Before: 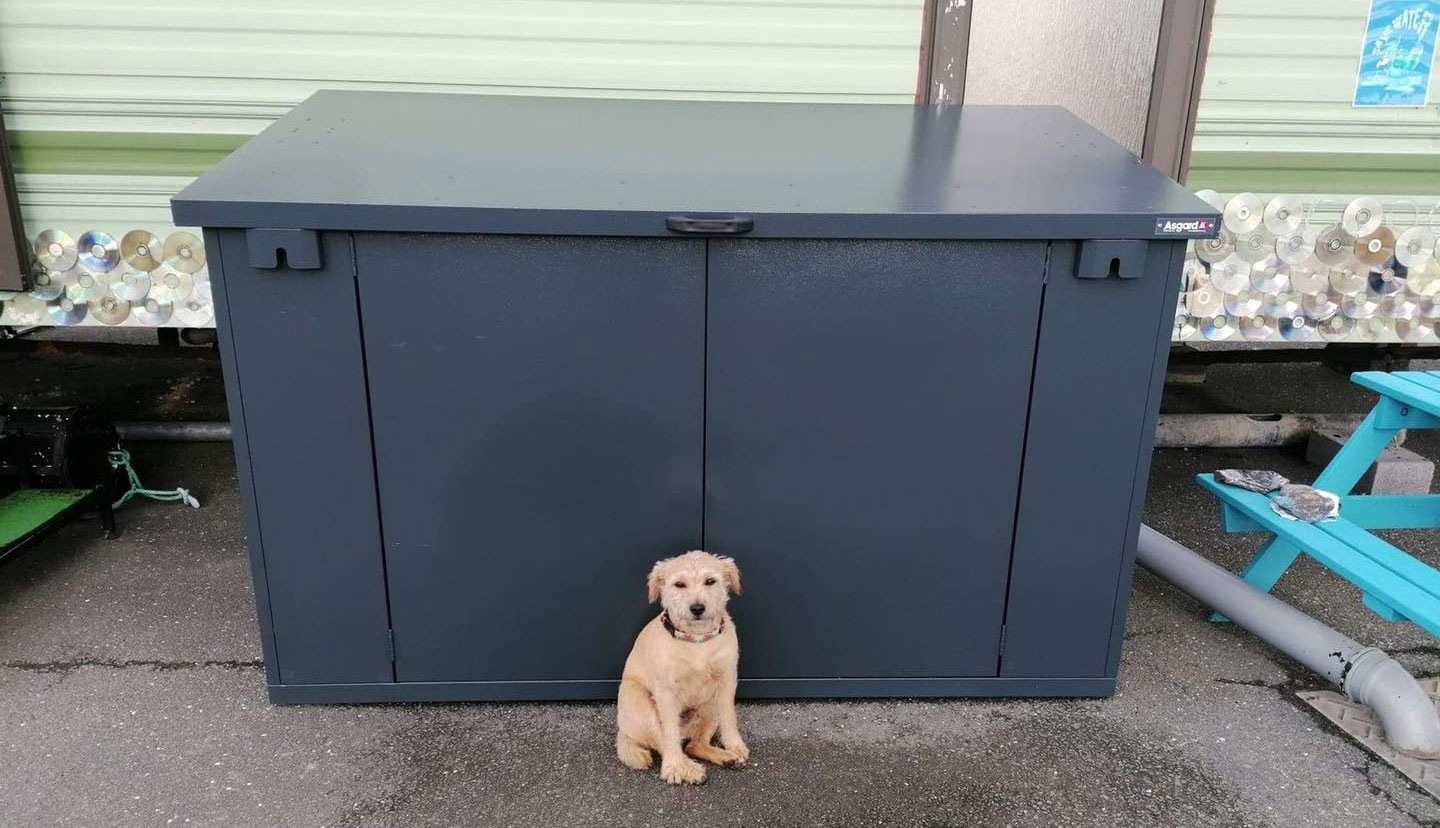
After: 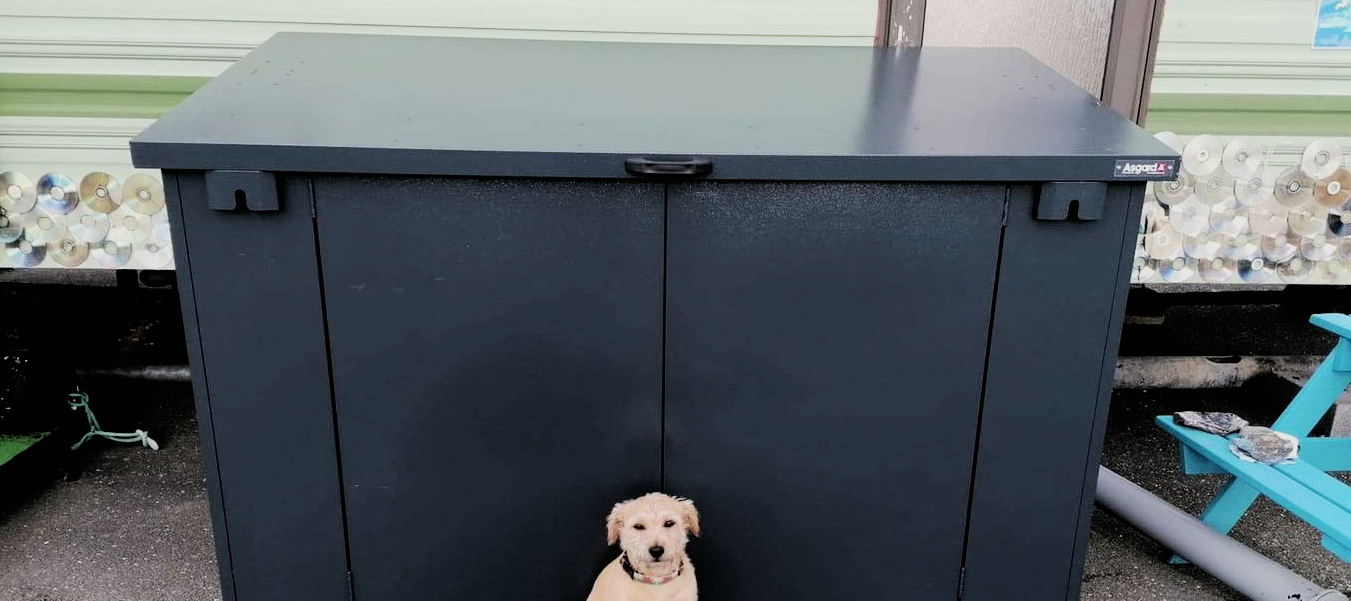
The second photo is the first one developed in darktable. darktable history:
filmic rgb: black relative exposure -5.06 EV, white relative exposure 3.96 EV, hardness 2.9, contrast 1.396, highlights saturation mix -18.92%
crop: left 2.857%, top 7.069%, right 3.296%, bottom 20.24%
